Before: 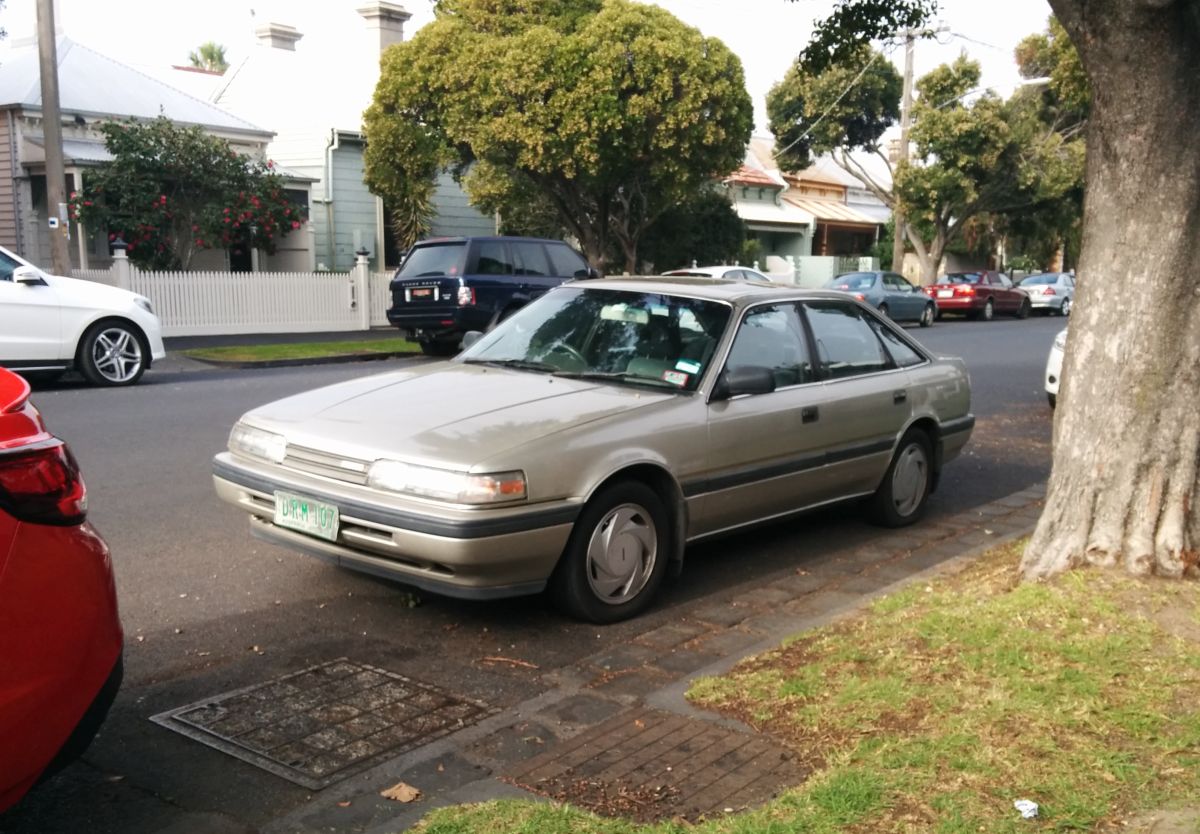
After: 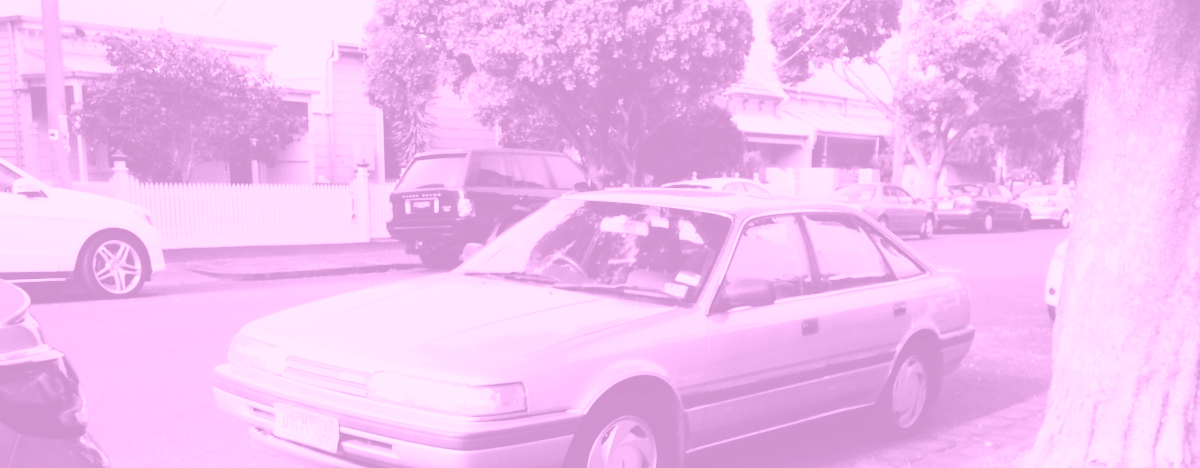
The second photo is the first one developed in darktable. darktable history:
levels: mode automatic
tone curve: curves: ch0 [(0, 0) (0.135, 0.09) (0.326, 0.386) (0.489, 0.573) (0.663, 0.749) (0.854, 0.897) (1, 0.974)]; ch1 [(0, 0) (0.366, 0.367) (0.475, 0.453) (0.494, 0.493) (0.504, 0.497) (0.544, 0.569) (0.562, 0.605) (0.622, 0.694) (1, 1)]; ch2 [(0, 0) (0.333, 0.346) (0.375, 0.375) (0.424, 0.43) (0.476, 0.492) (0.502, 0.503) (0.533, 0.534) (0.572, 0.603) (0.605, 0.656) (0.641, 0.709) (1, 1)], color space Lab, independent channels, preserve colors none
colorize: hue 331.2°, saturation 75%, source mix 30.28%, lightness 70.52%, version 1
color zones: curves: ch1 [(0.263, 0.53) (0.376, 0.287) (0.487, 0.512) (0.748, 0.547) (1, 0.513)]; ch2 [(0.262, 0.45) (0.751, 0.477)], mix 31.98%
color balance rgb: linear chroma grading › global chroma 9%, perceptual saturation grading › global saturation 36%, perceptual saturation grading › shadows 35%, perceptual brilliance grading › global brilliance 15%, perceptual brilliance grading › shadows -35%, global vibrance 15%
crop and rotate: top 10.605%, bottom 33.274%
color balance: input saturation 80.07%
